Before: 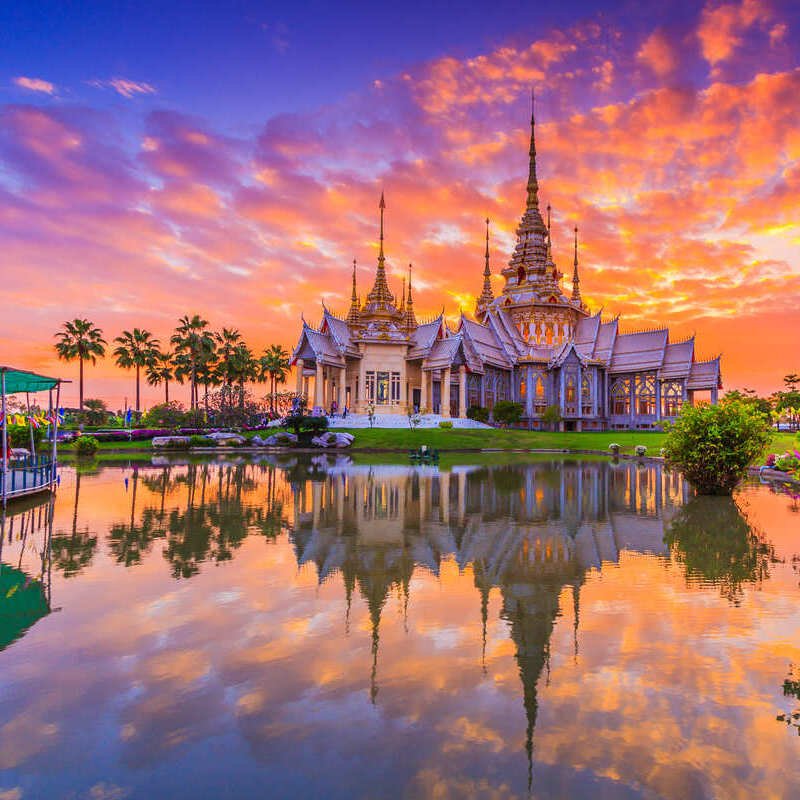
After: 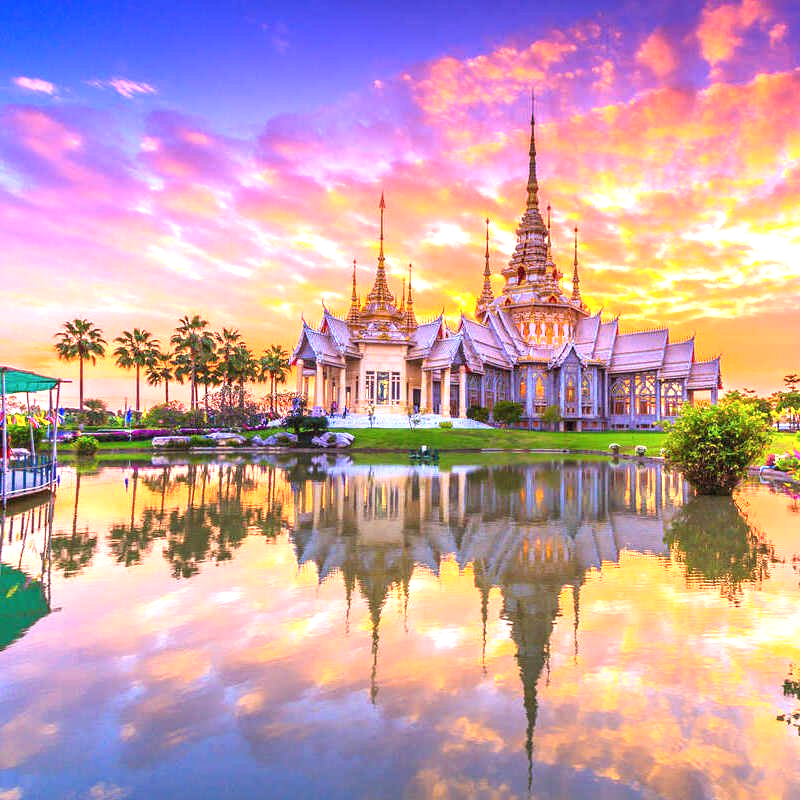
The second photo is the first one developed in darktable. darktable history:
shadows and highlights: shadows -10, white point adjustment 1.5, highlights 10
exposure: black level correction 0, exposure 1.1 EV, compensate exposure bias true, compensate highlight preservation false
